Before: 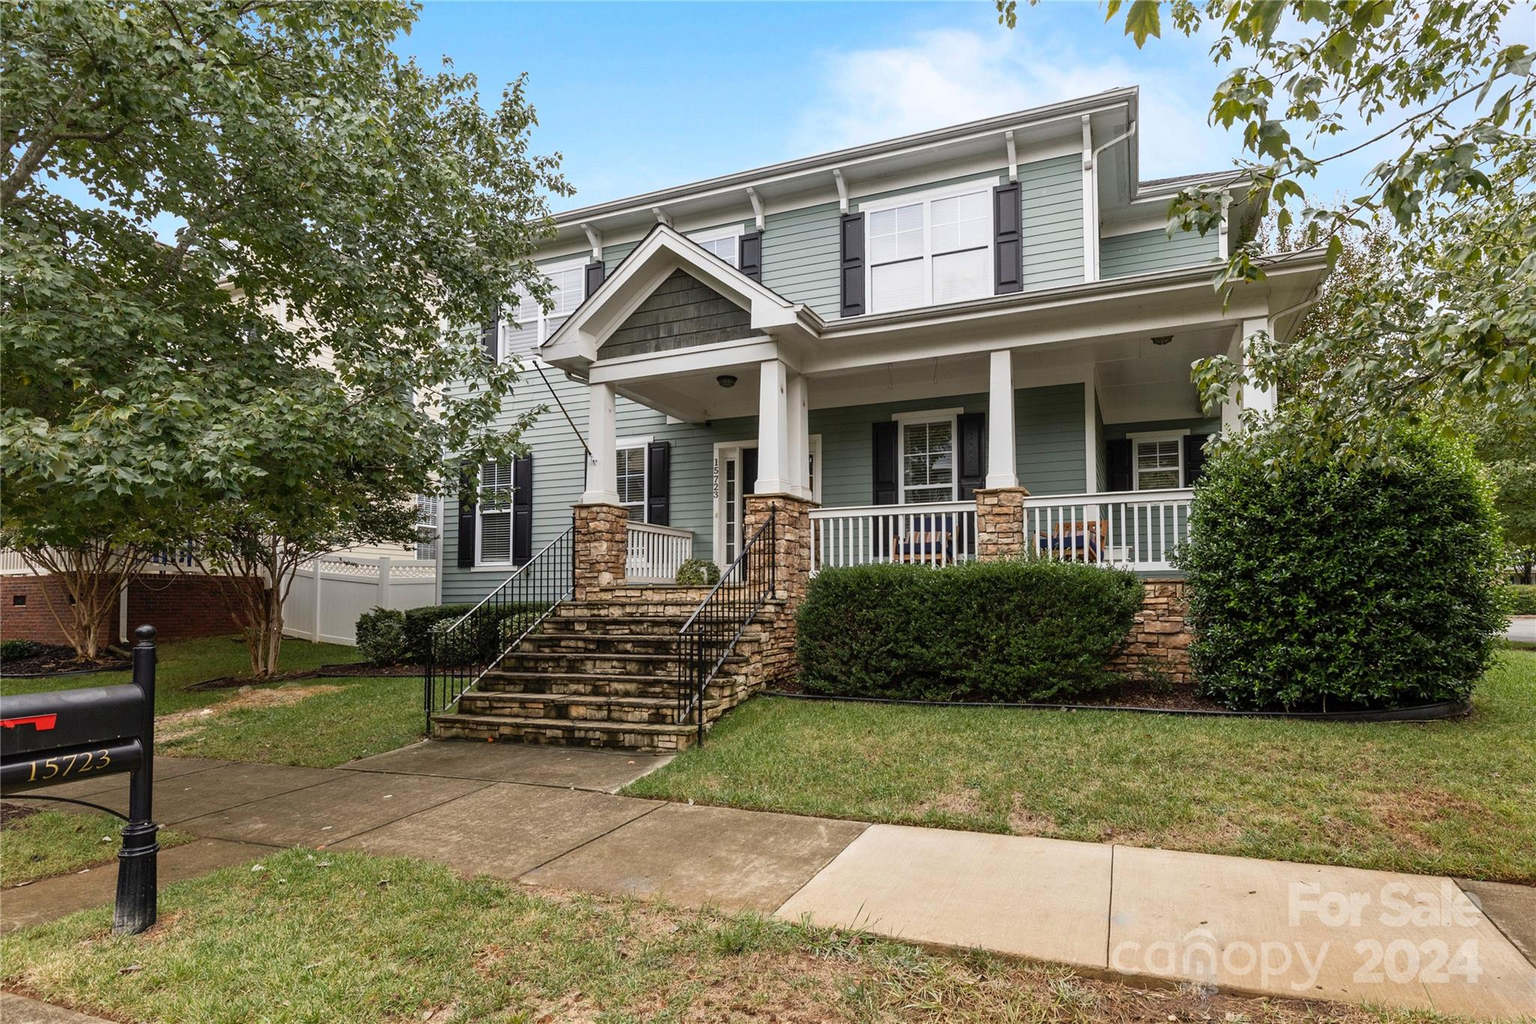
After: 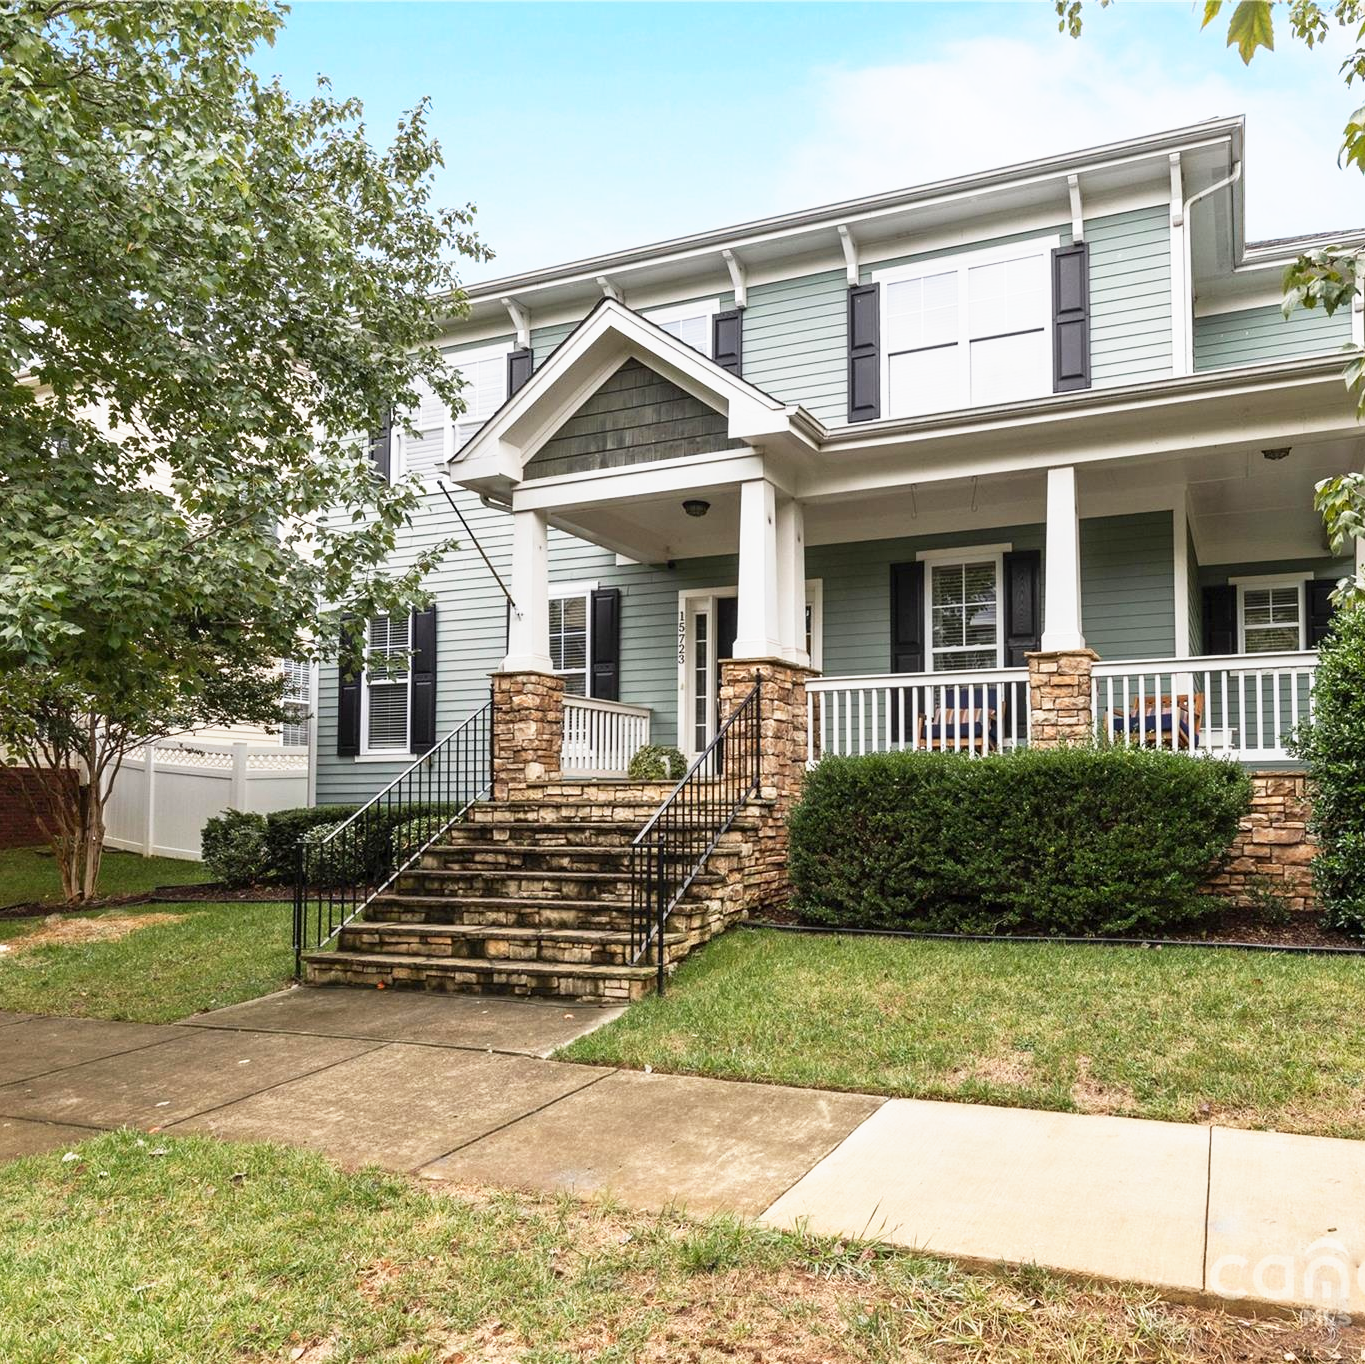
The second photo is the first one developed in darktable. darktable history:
crop and rotate: left 13.341%, right 19.987%
base curve: curves: ch0 [(0, 0) (0.557, 0.834) (1, 1)], preserve colors none
tone equalizer: edges refinement/feathering 500, mask exposure compensation -1.57 EV, preserve details no
